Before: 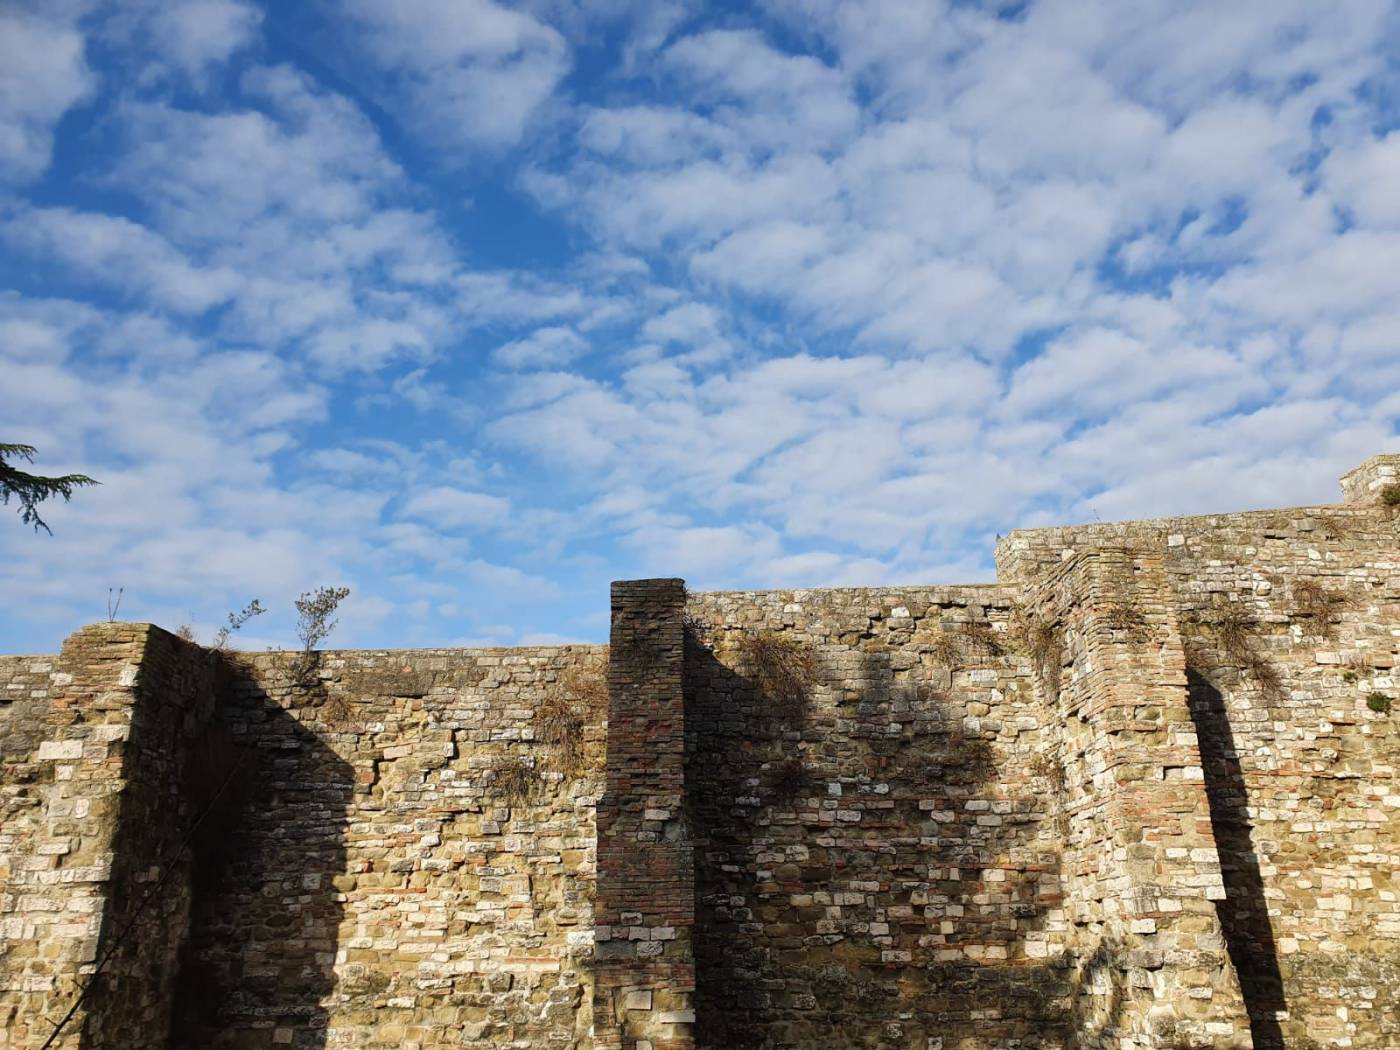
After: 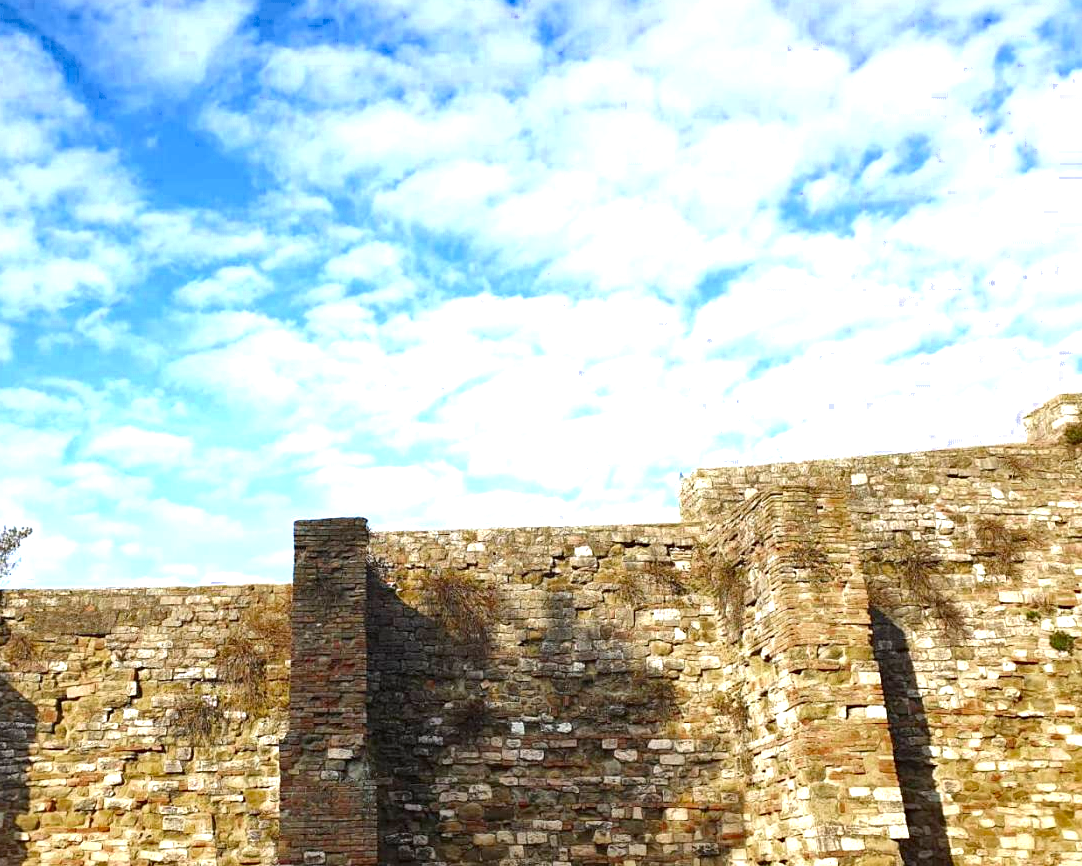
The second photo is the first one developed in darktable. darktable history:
crop: left 22.688%, top 5.883%, bottom 11.635%
haze removal: adaptive false
color zones: curves: ch0 [(0.27, 0.396) (0.563, 0.504) (0.75, 0.5) (0.787, 0.307)], mix 100.02%
tone equalizer: on, module defaults
exposure: black level correction 0, exposure 1.371 EV, compensate exposure bias true, compensate highlight preservation false
